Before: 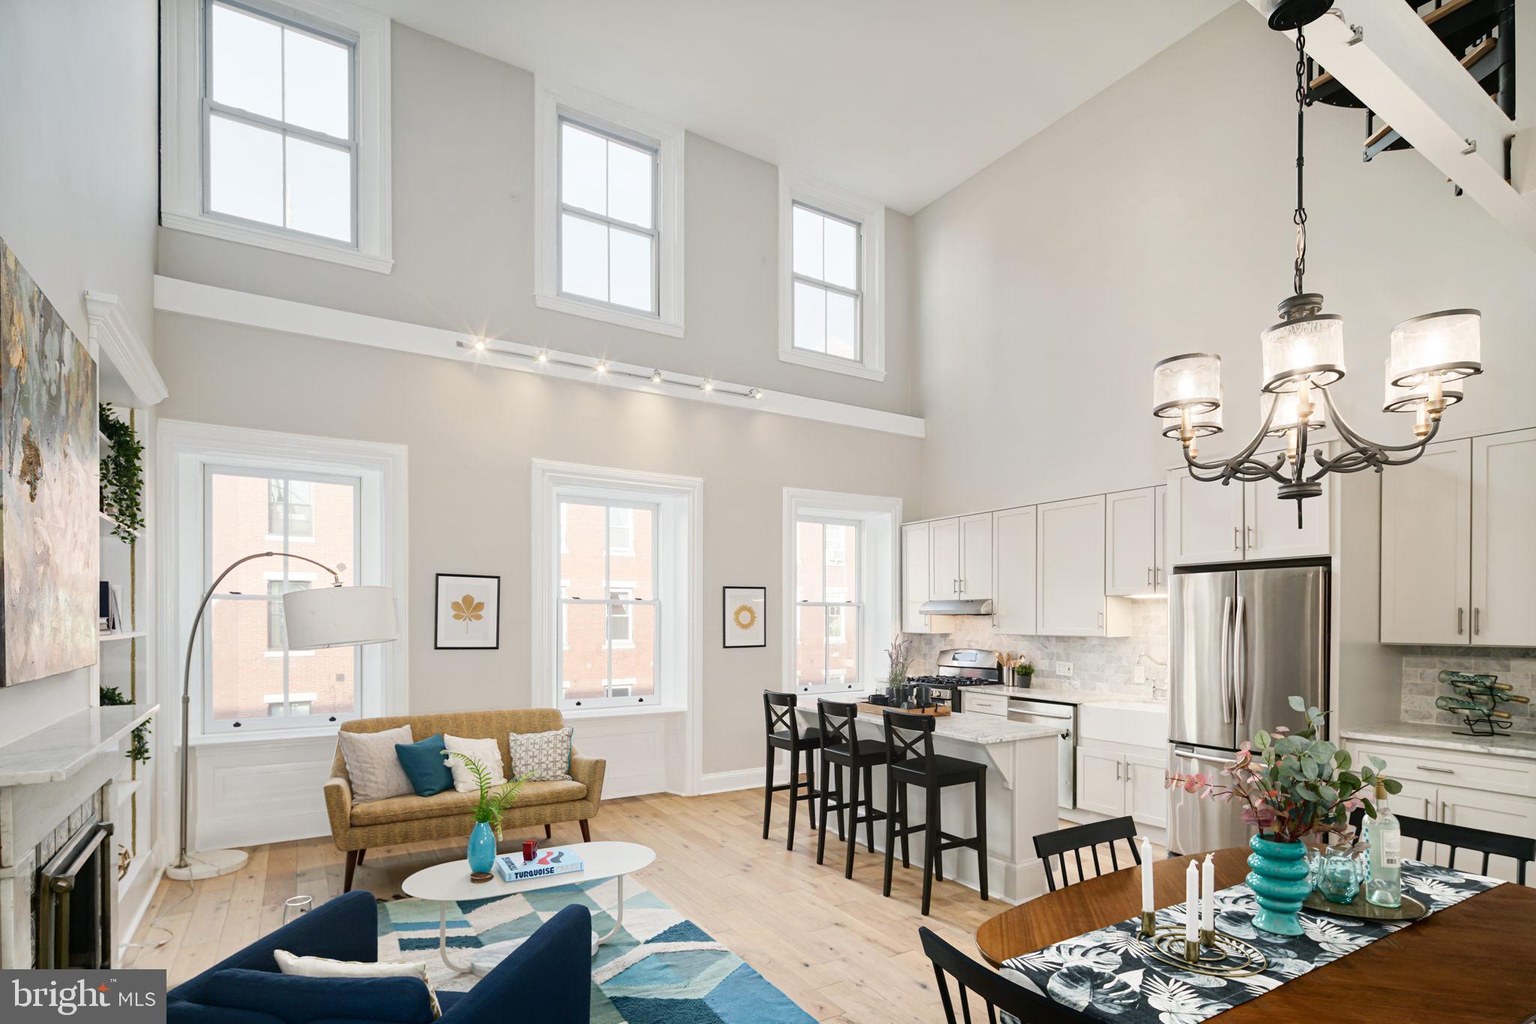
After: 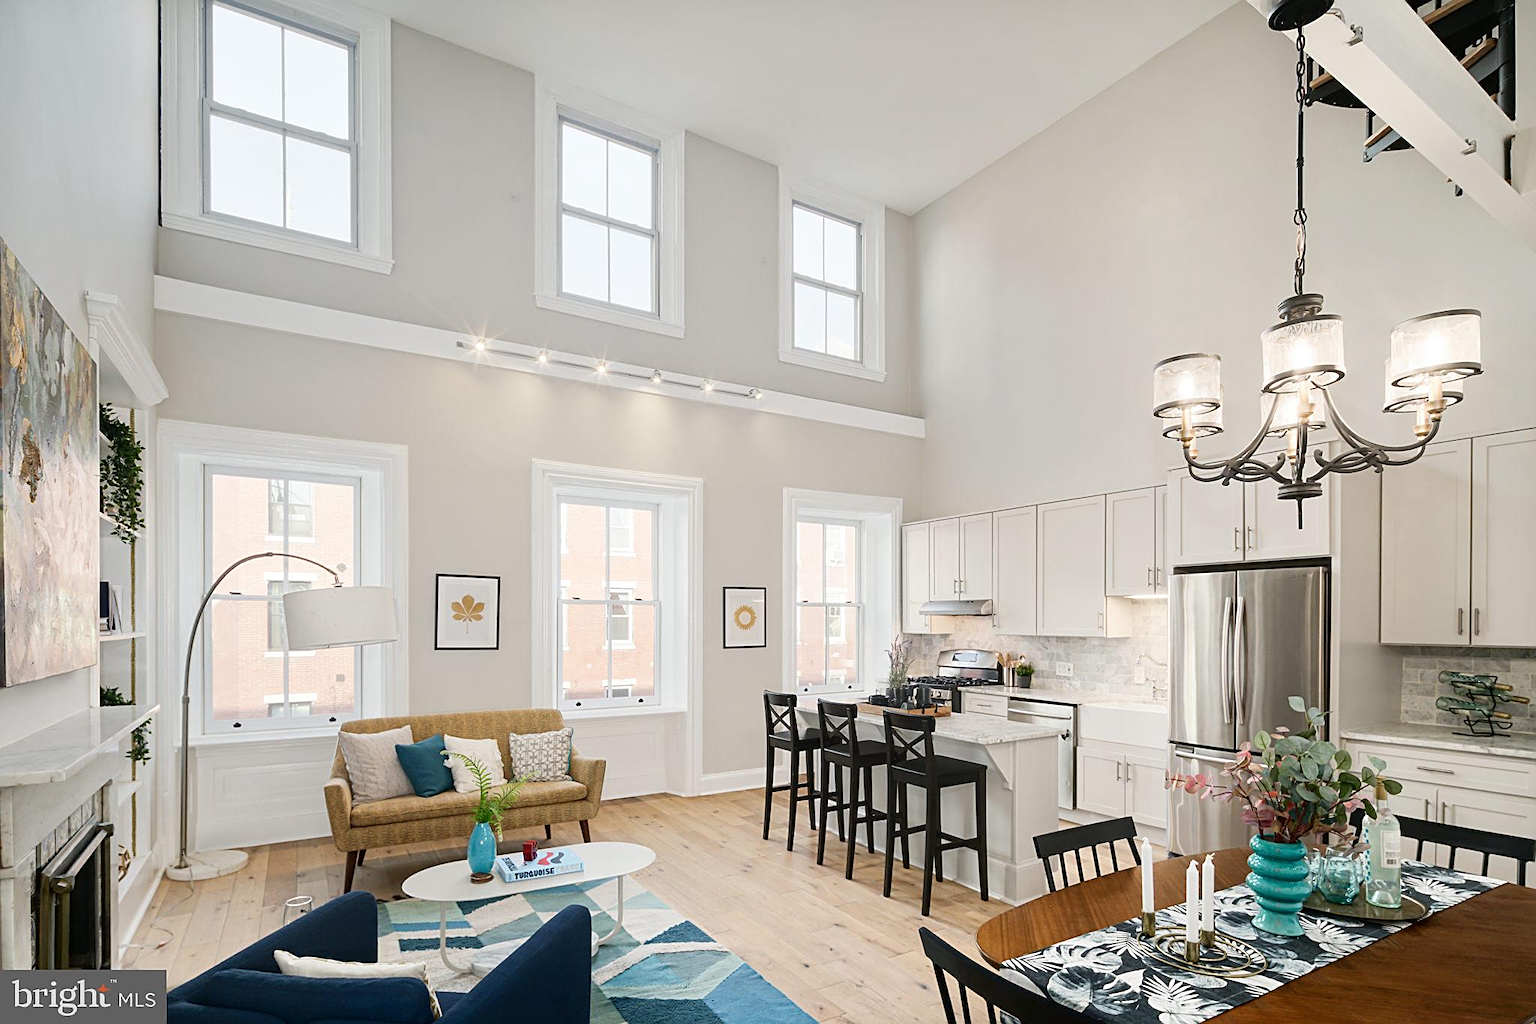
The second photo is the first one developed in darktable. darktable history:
sharpen: radius 1.96
